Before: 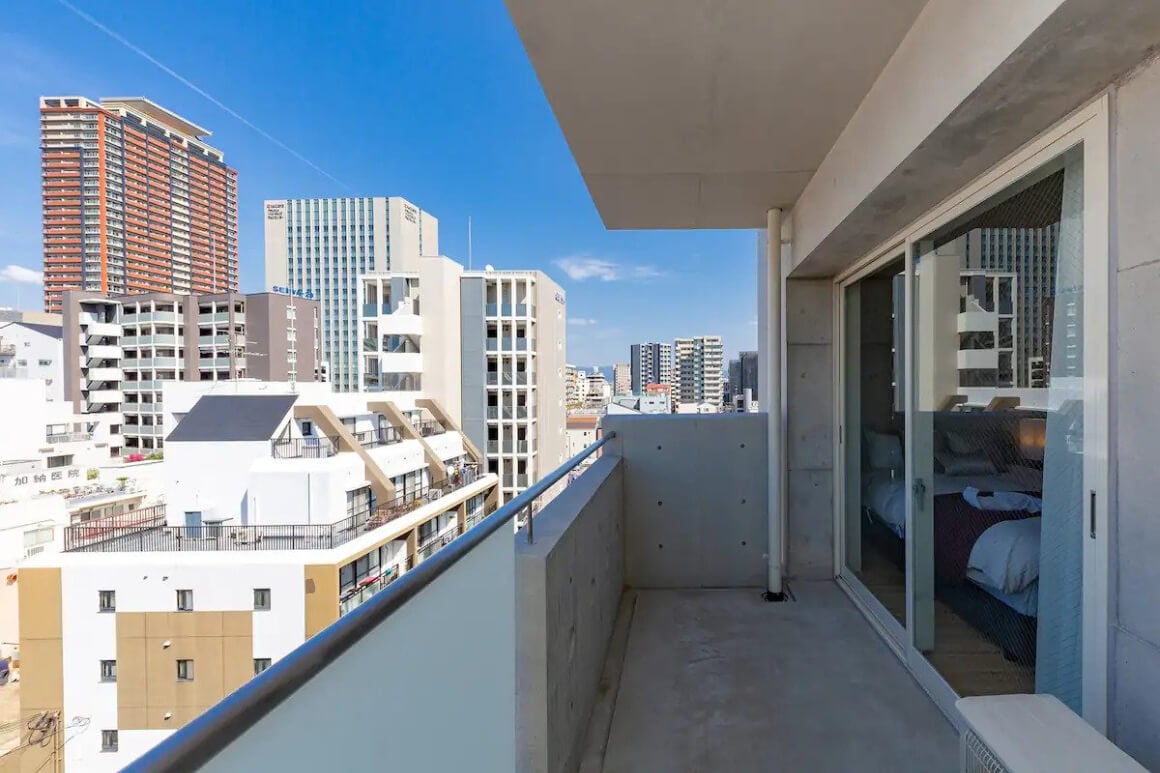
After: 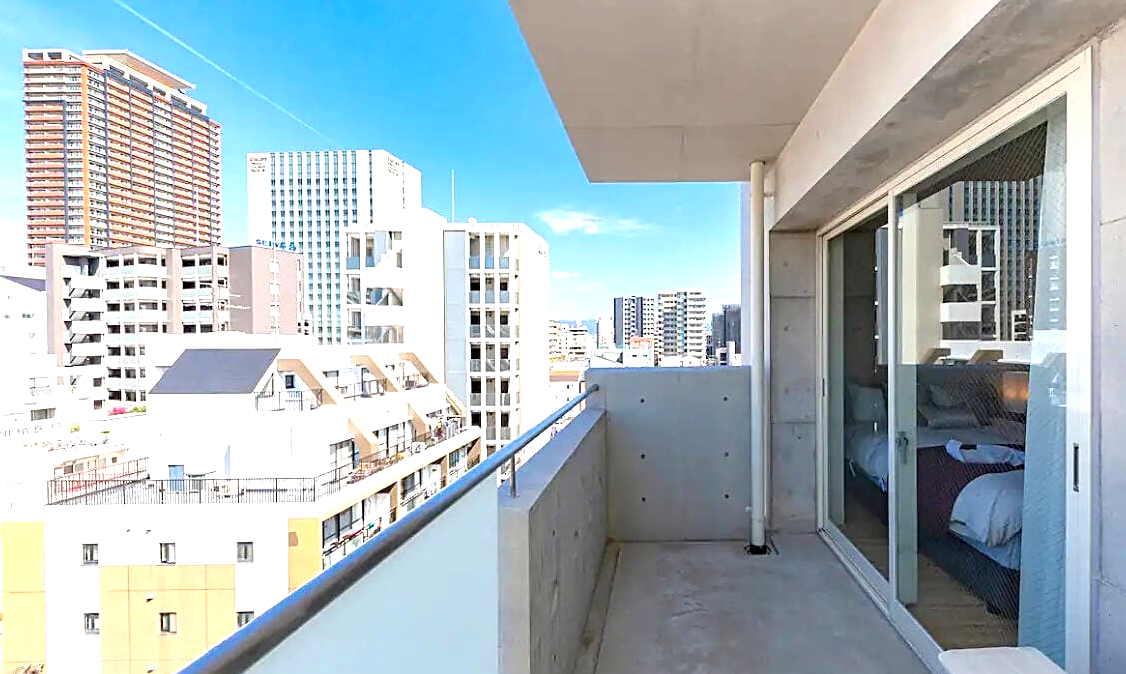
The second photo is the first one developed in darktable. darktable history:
exposure: exposure 1.15 EV, compensate highlight preservation false
crop: left 1.507%, top 6.147%, right 1.379%, bottom 6.637%
sharpen: on, module defaults
